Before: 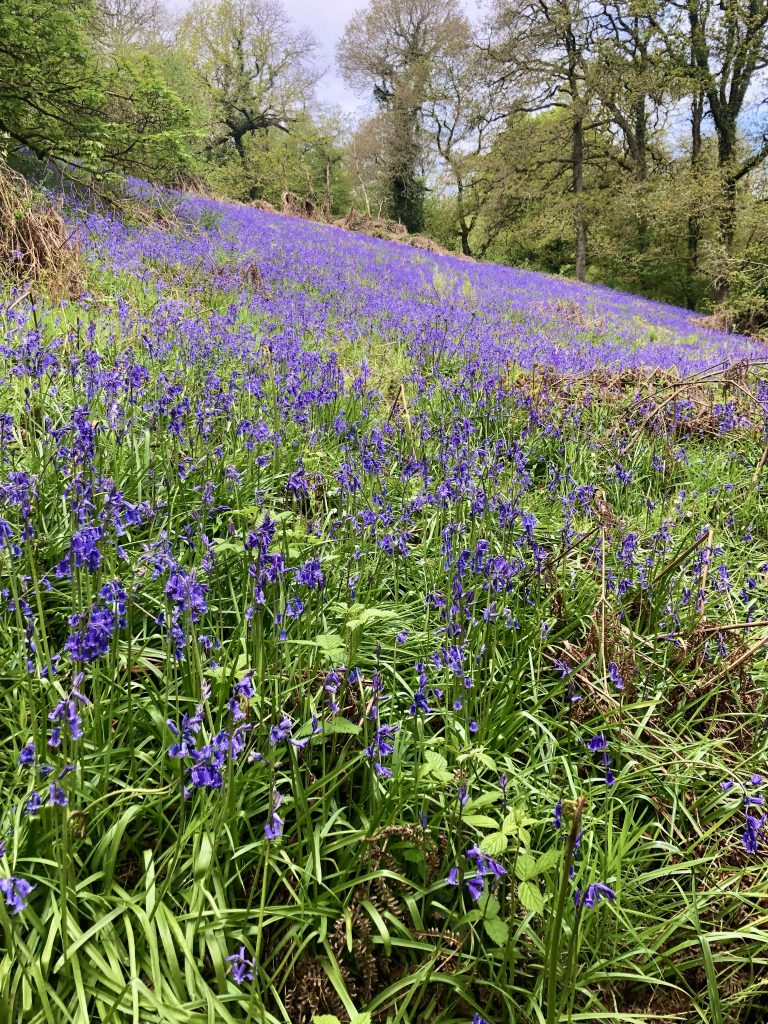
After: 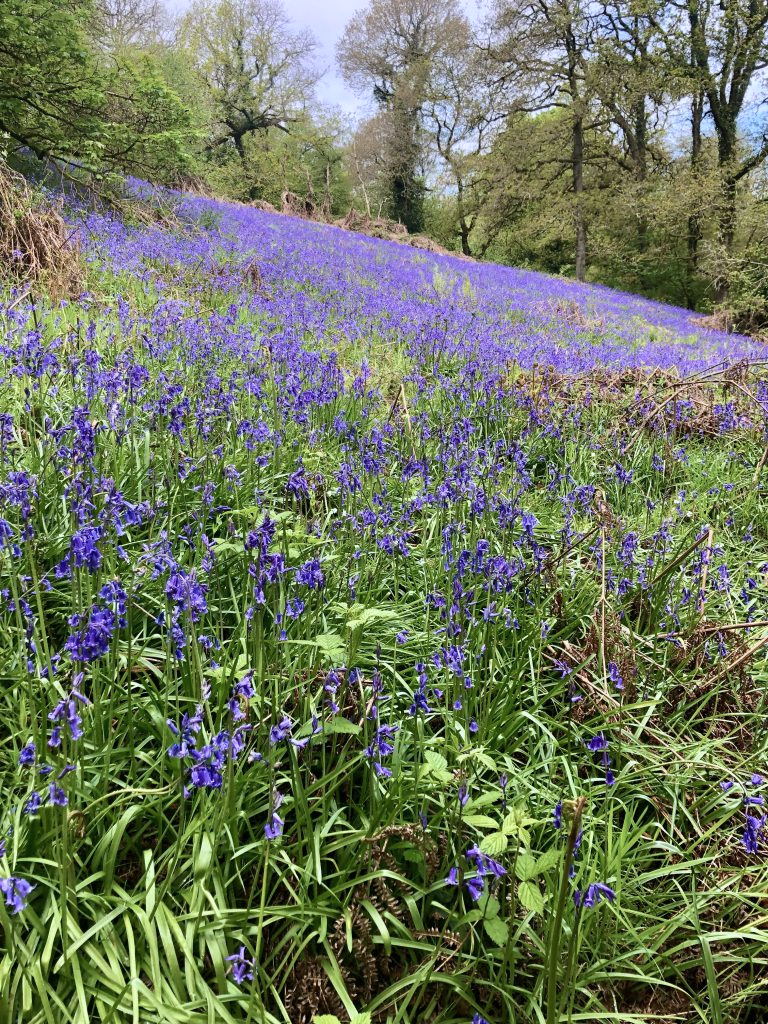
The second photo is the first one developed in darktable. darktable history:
color correction: highlights a* -0.731, highlights b* -8.52
